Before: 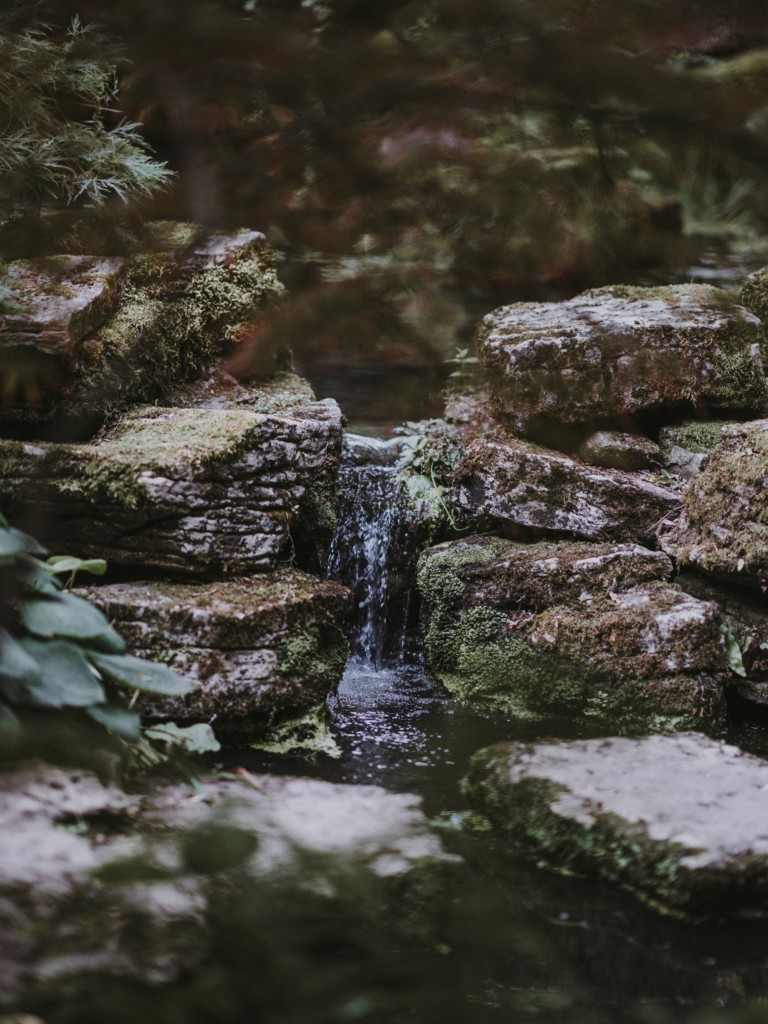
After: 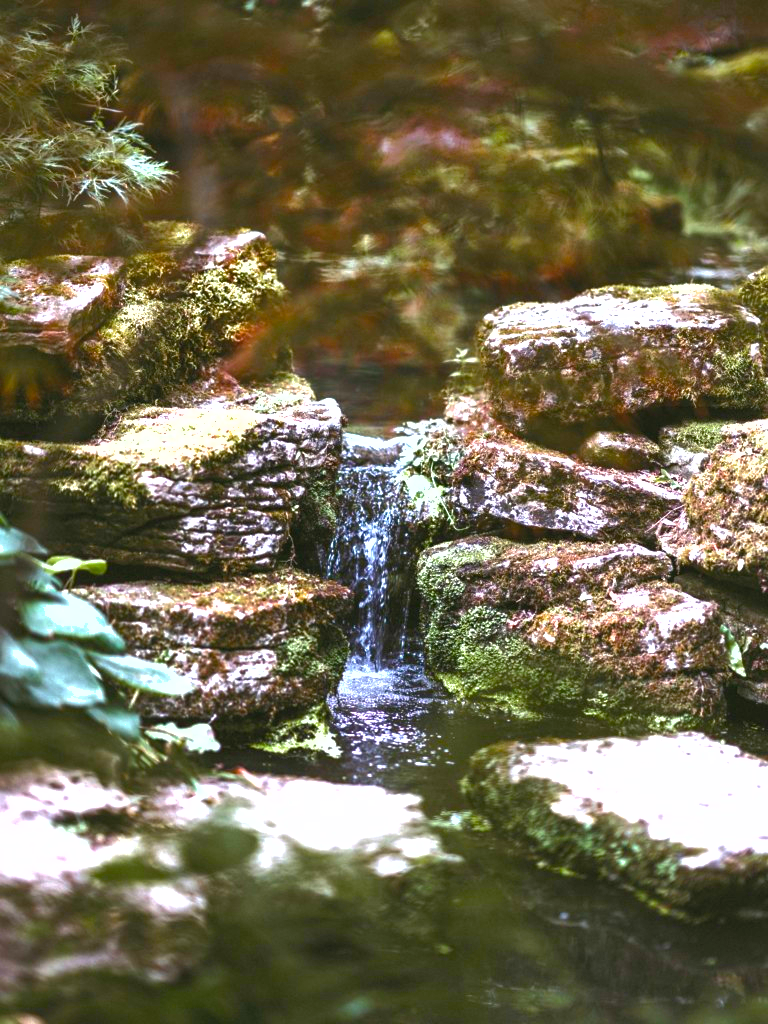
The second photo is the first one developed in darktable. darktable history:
color balance rgb: linear chroma grading › global chroma 9%, perceptual saturation grading › global saturation 36%, perceptual saturation grading › shadows 35%, perceptual brilliance grading › global brilliance 15%, perceptual brilliance grading › shadows -35%, global vibrance 15%
exposure: black level correction 0, exposure 1.45 EV, compensate exposure bias true, compensate highlight preservation false
shadows and highlights: on, module defaults
